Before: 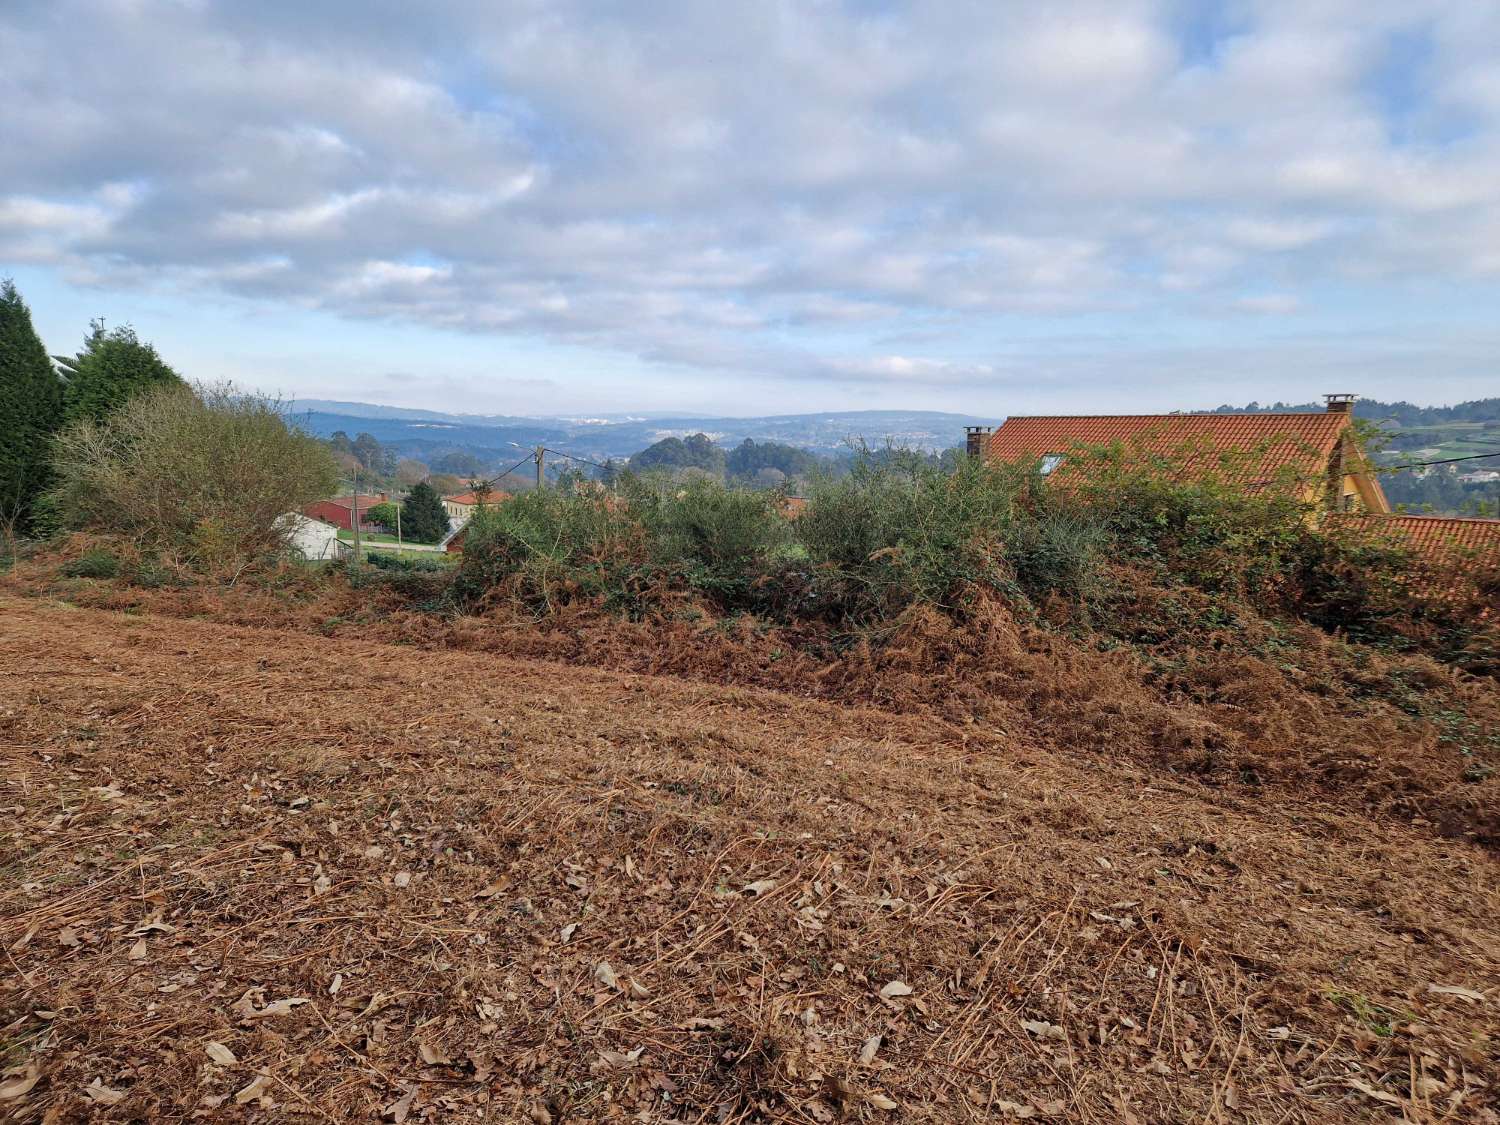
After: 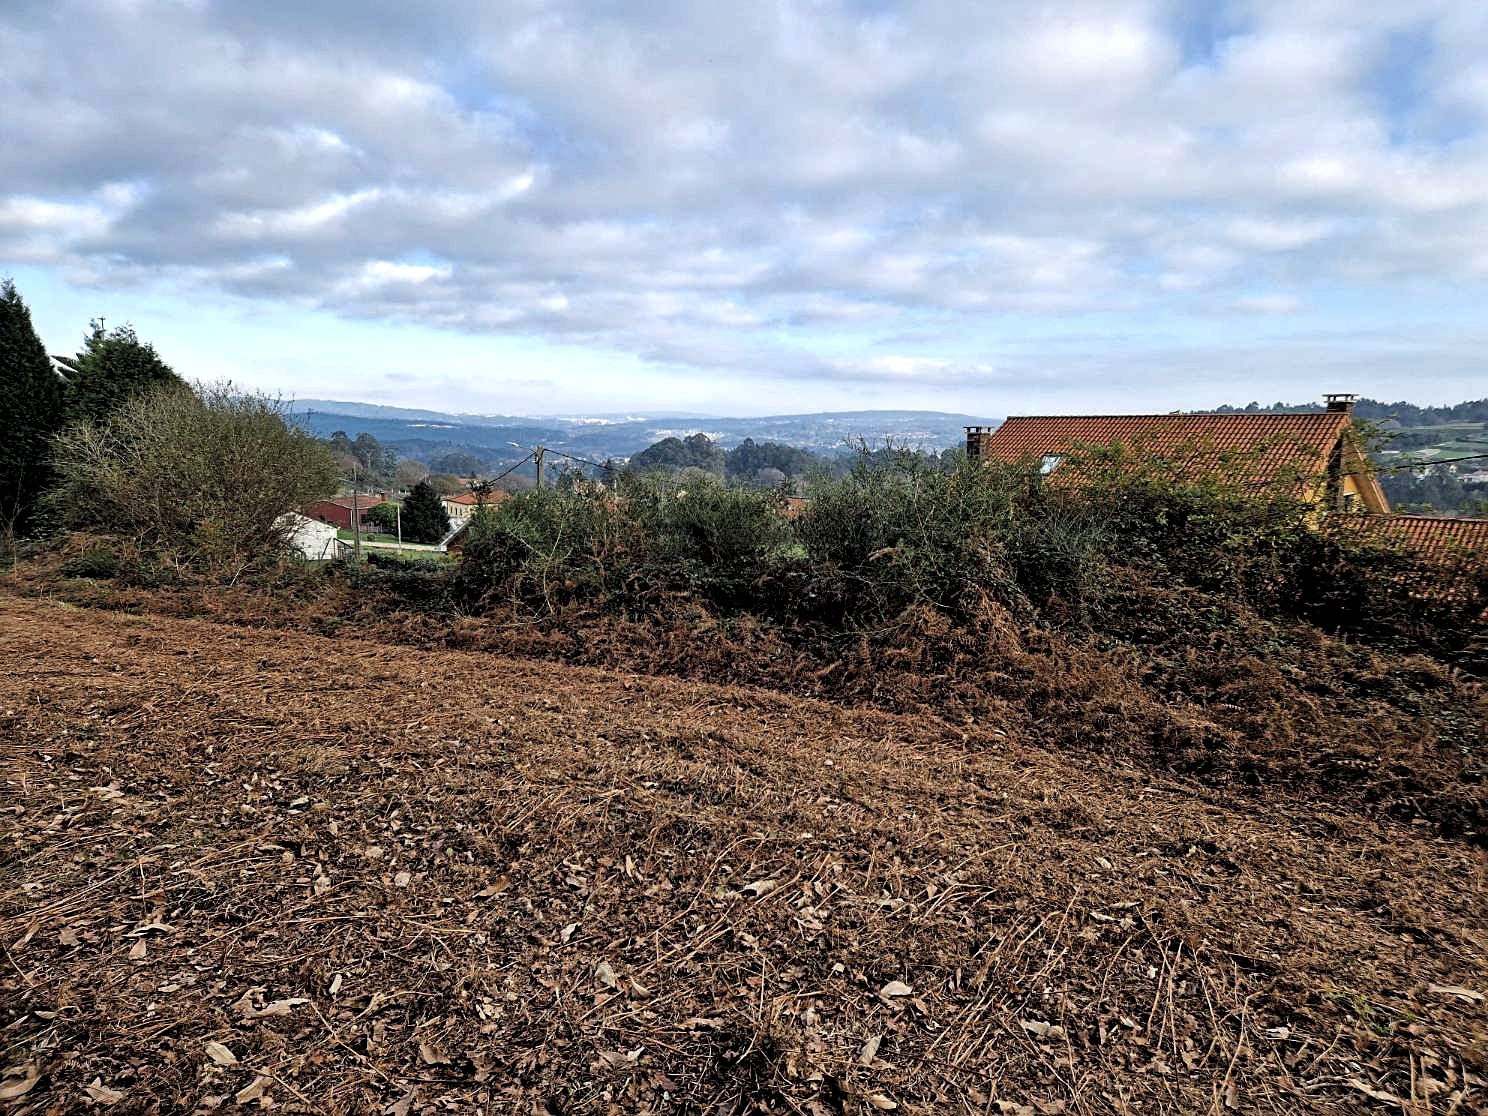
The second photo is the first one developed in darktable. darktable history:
tone equalizer: edges refinement/feathering 500, mask exposure compensation -1.57 EV, preserve details no
crop: top 0.065%, bottom 0.172%
levels: levels [0.182, 0.542, 0.902]
sharpen: radius 2.51, amount 0.336
